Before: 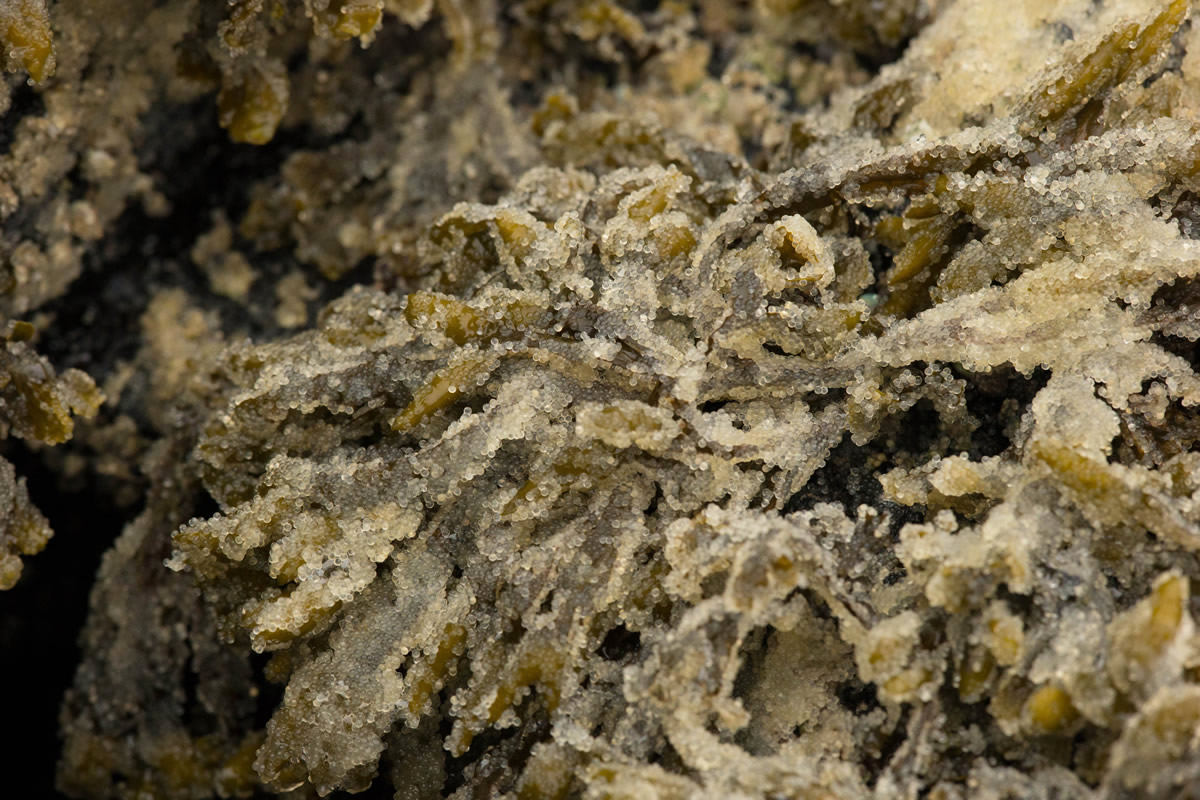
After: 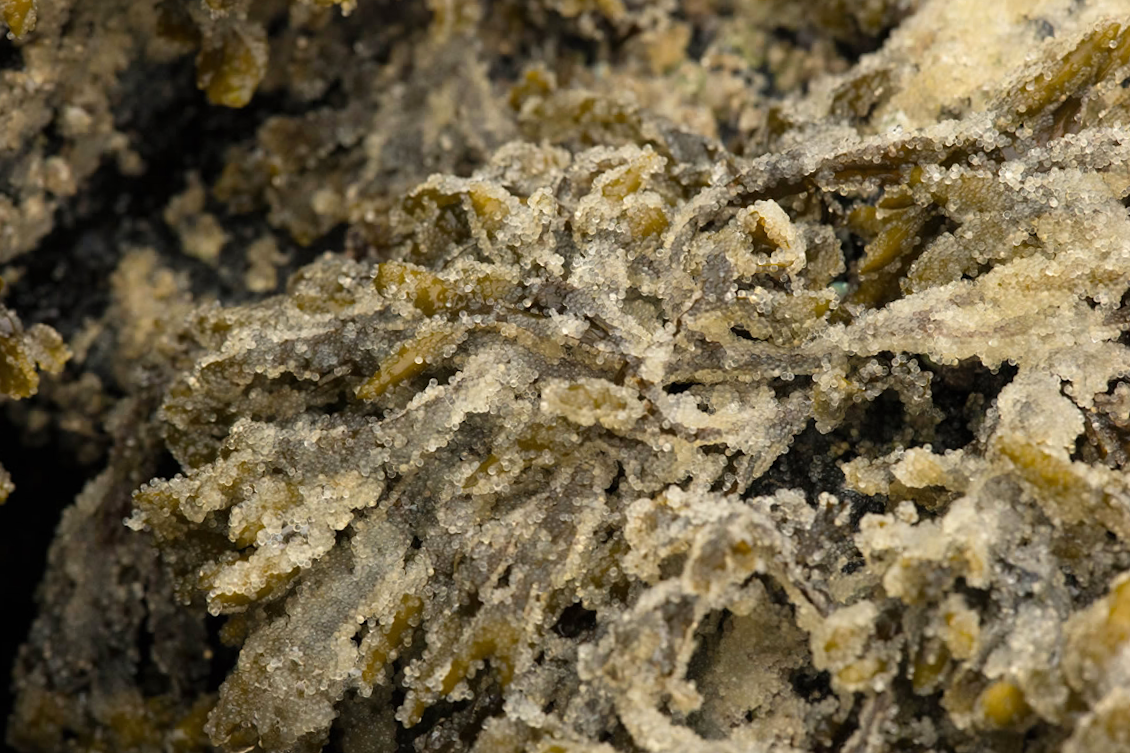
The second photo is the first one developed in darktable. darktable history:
crop and rotate: angle -2.38°
levels: levels [0, 0.476, 0.951]
